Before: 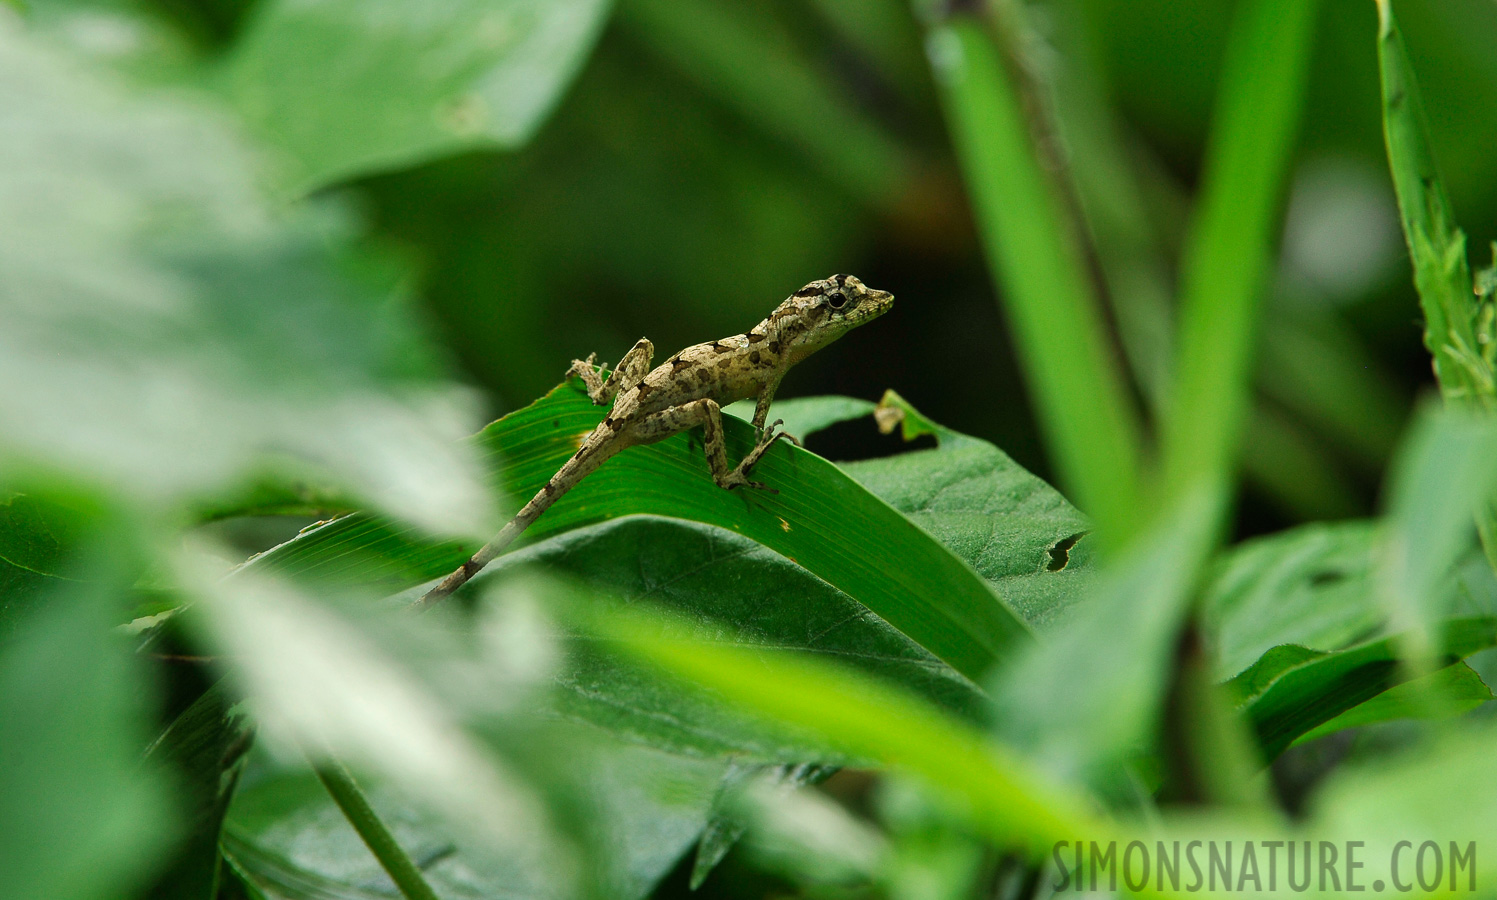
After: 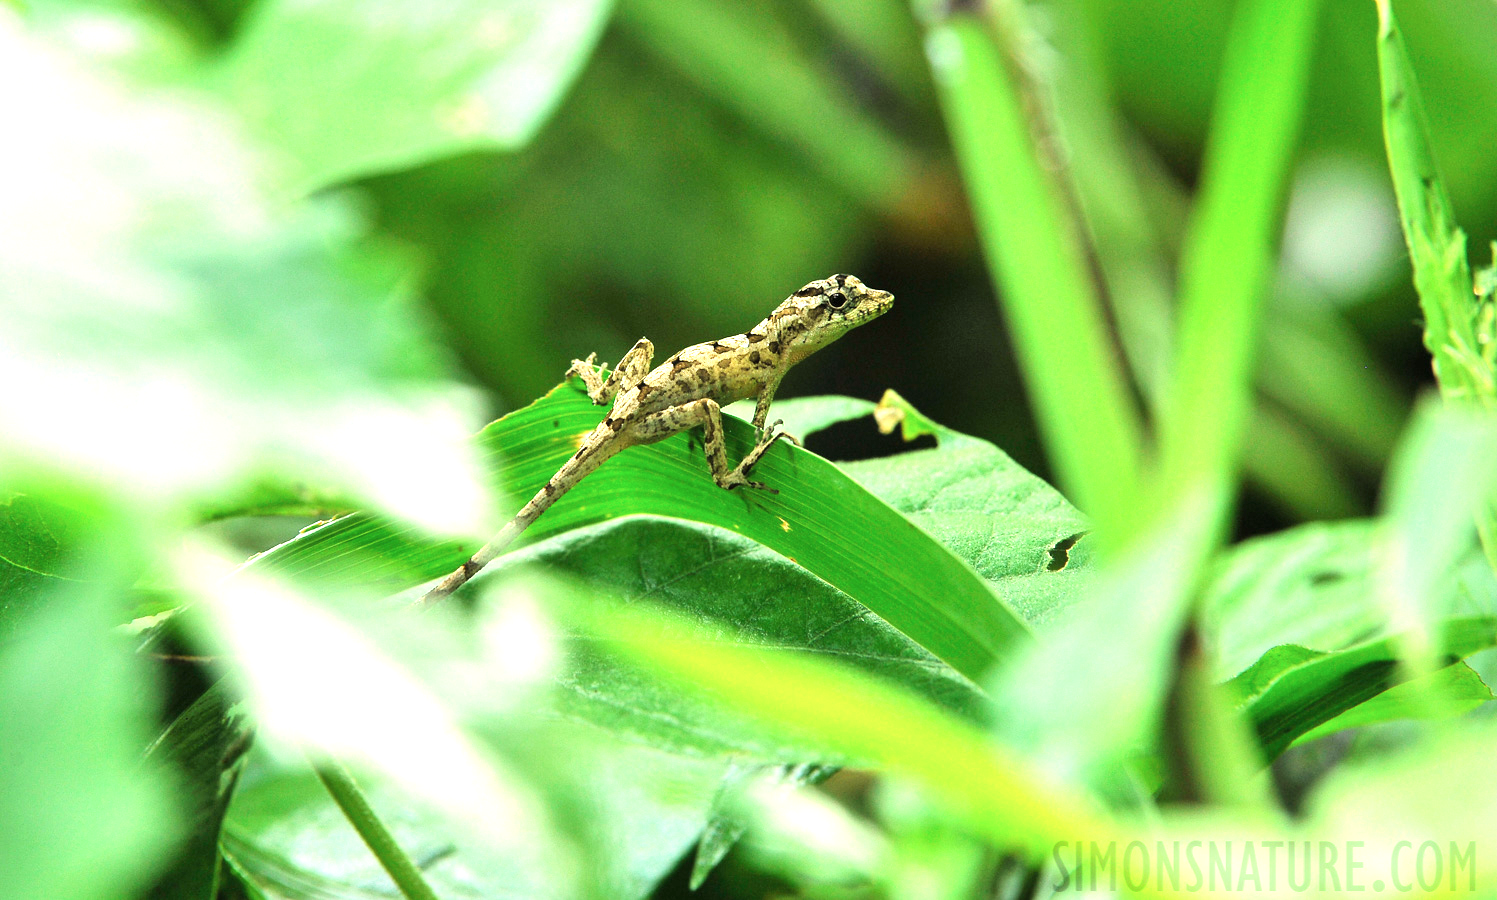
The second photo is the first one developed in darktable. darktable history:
exposure: black level correction 0, exposure 1.2 EV, compensate exposure bias true, compensate highlight preservation false
contrast brightness saturation: saturation -0.1
tone curve: curves: ch0 [(0, 0) (0.004, 0.001) (0.133, 0.112) (0.325, 0.362) (0.832, 0.893) (1, 1)], color space Lab, linked channels, preserve colors none
